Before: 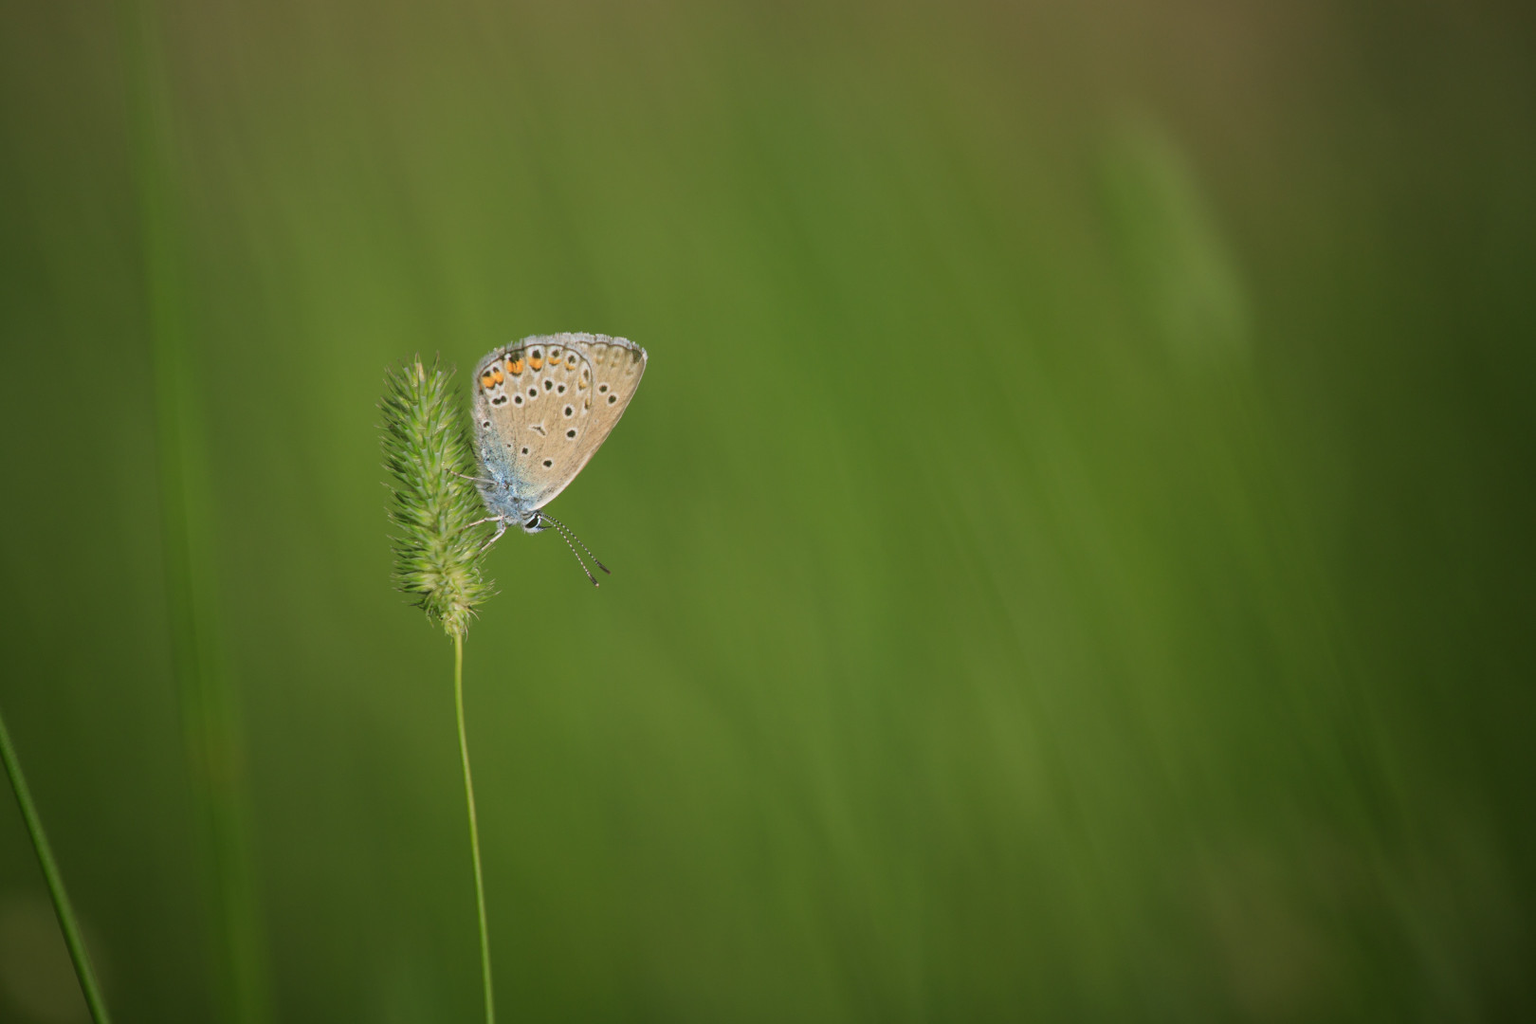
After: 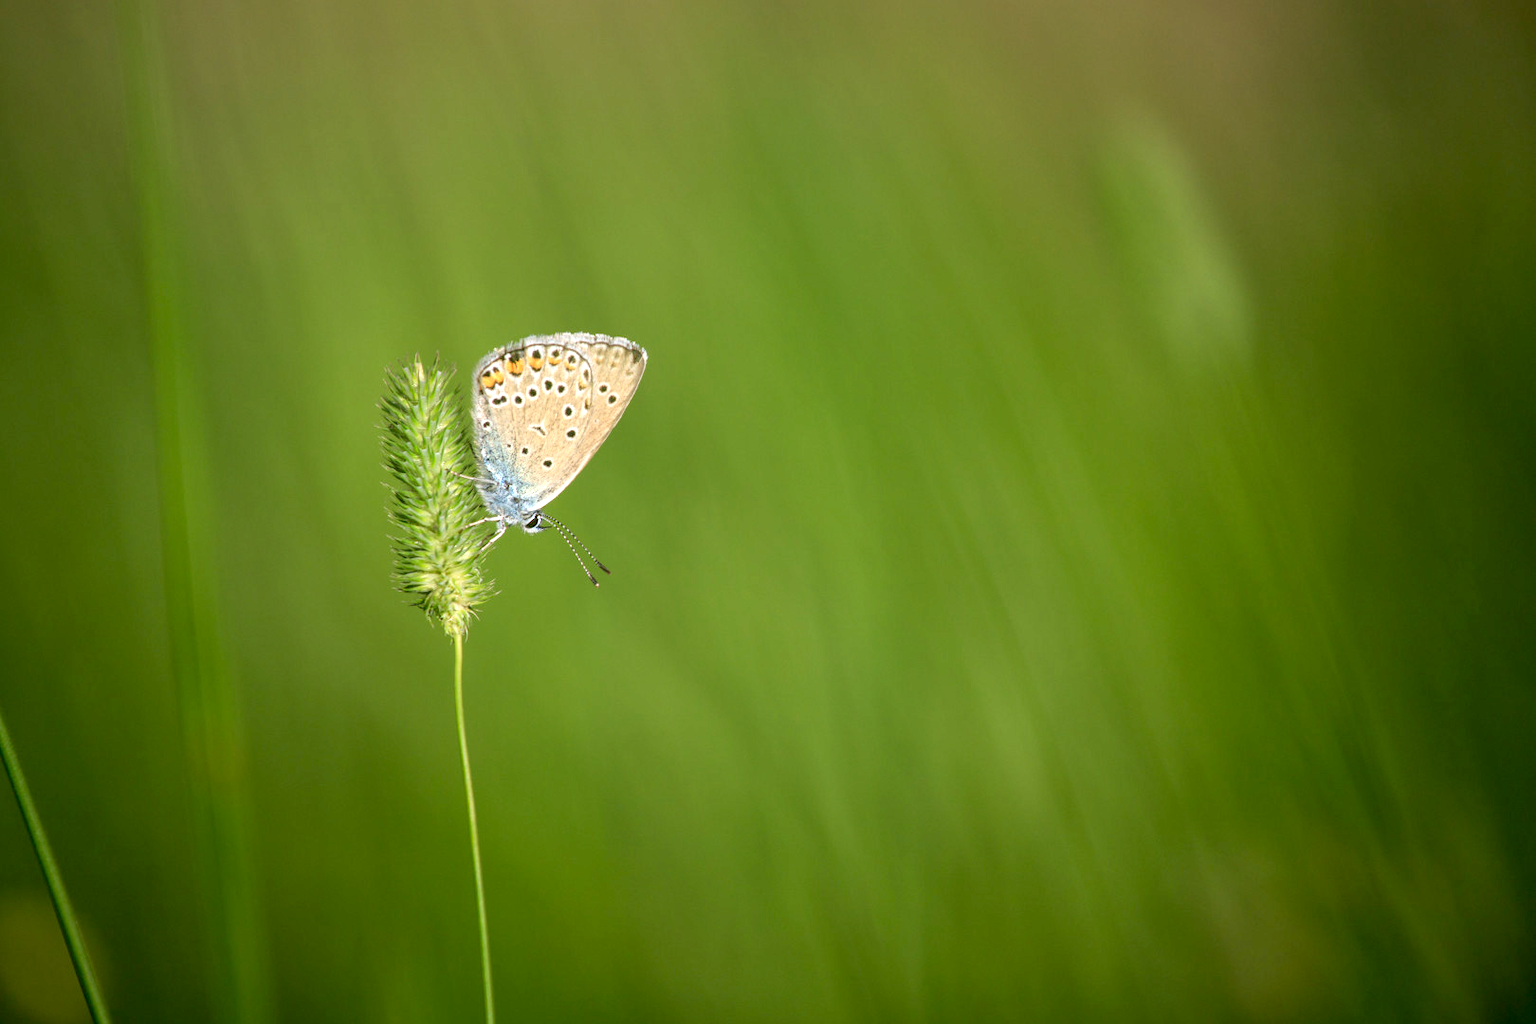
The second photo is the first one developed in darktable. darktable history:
local contrast: on, module defaults
exposure: black level correction 0.011, exposure 0.694 EV, compensate exposure bias true, compensate highlight preservation false
